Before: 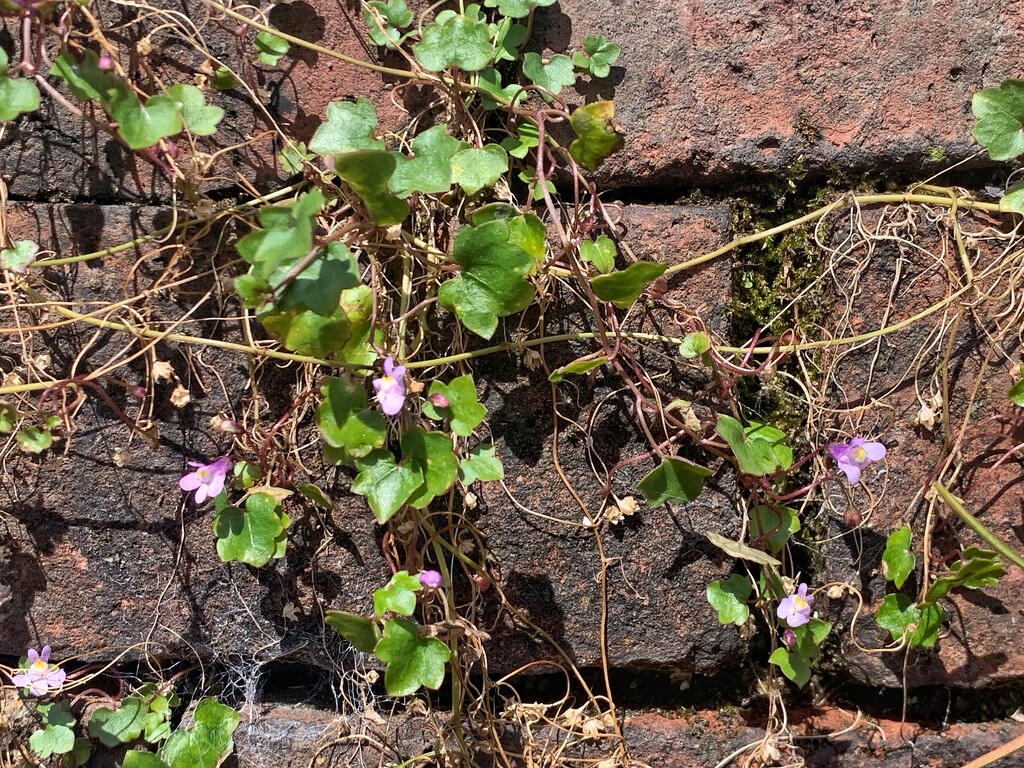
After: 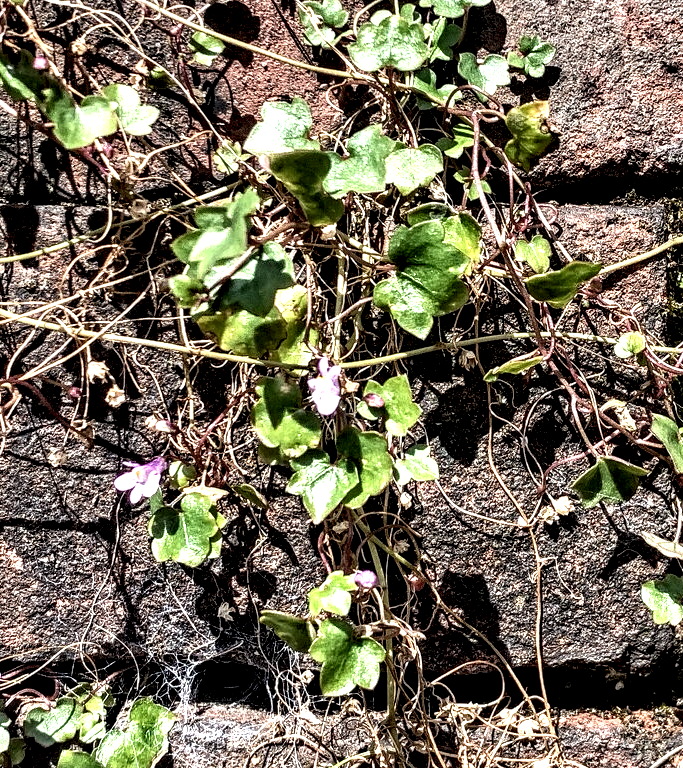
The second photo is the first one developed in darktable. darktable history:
local contrast: highlights 111%, shadows 45%, detail 294%
crop and rotate: left 6.434%, right 26.829%
exposure: black level correction 0, exposure 0 EV, compensate exposure bias true, compensate highlight preservation false
